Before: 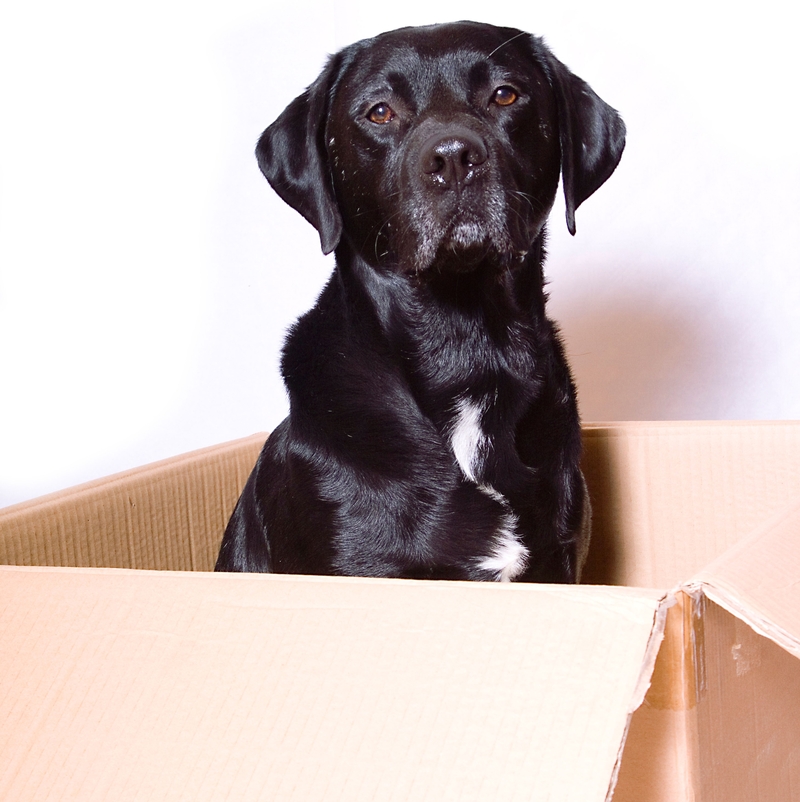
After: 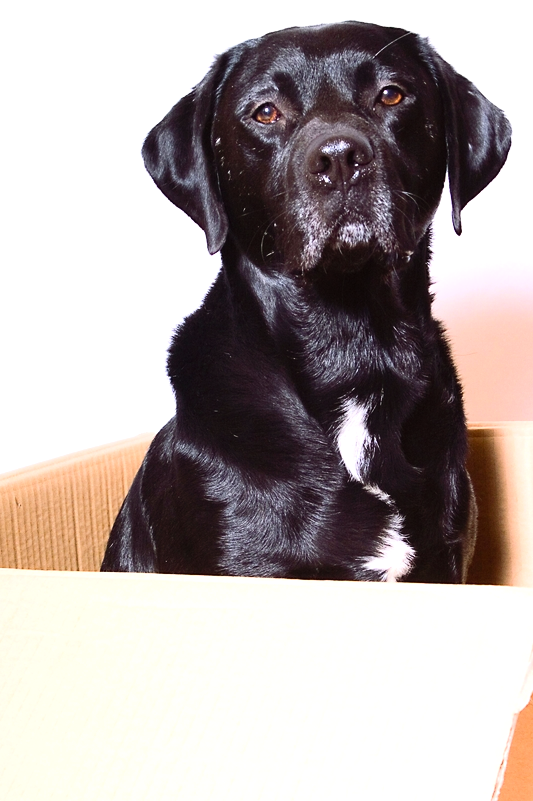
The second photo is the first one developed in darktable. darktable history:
crop and rotate: left 14.348%, right 18.979%
contrast brightness saturation: contrast 0.203, brightness 0.159, saturation 0.226
tone equalizer: -8 EV -0.431 EV, -7 EV -0.381 EV, -6 EV -0.354 EV, -5 EV -0.228 EV, -3 EV 0.241 EV, -2 EV 0.343 EV, -1 EV 0.406 EV, +0 EV 0.426 EV, edges refinement/feathering 500, mask exposure compensation -1.57 EV, preserve details no
